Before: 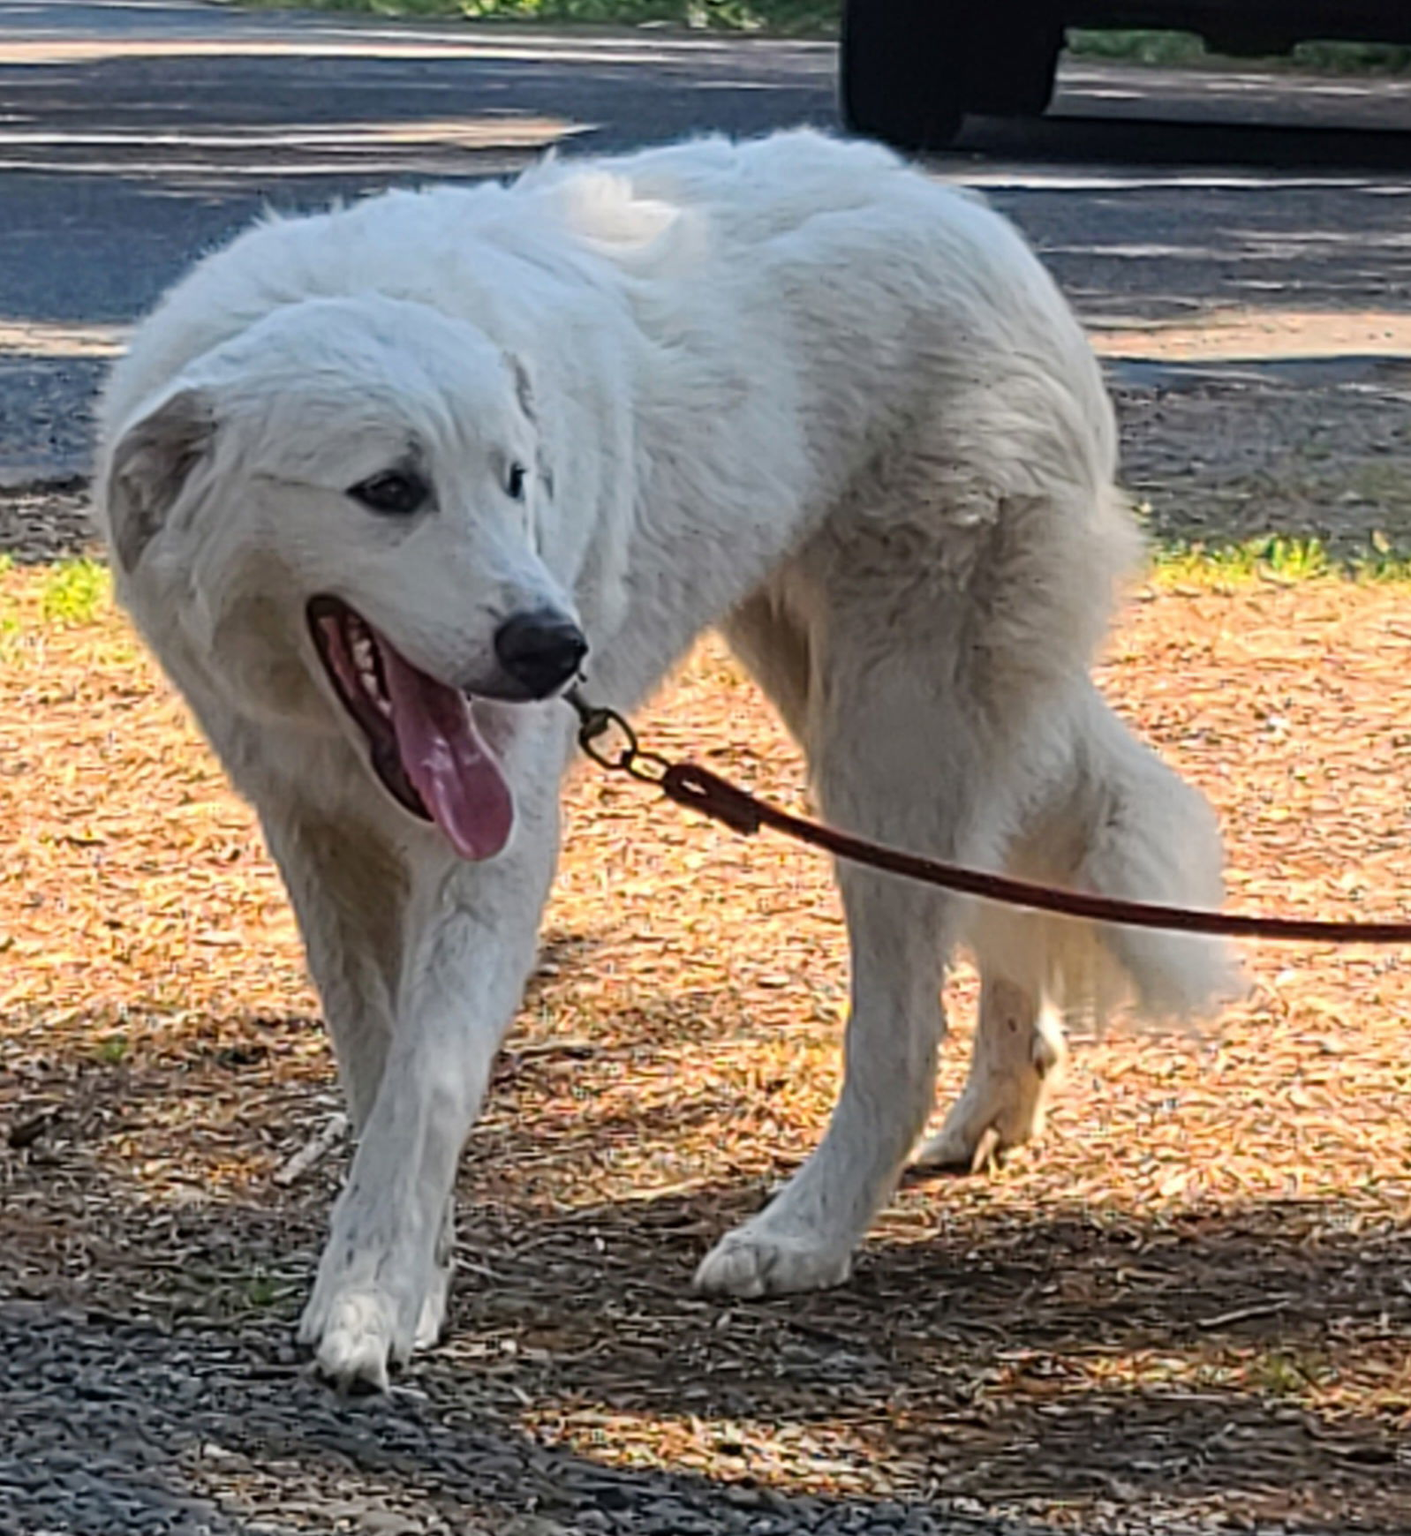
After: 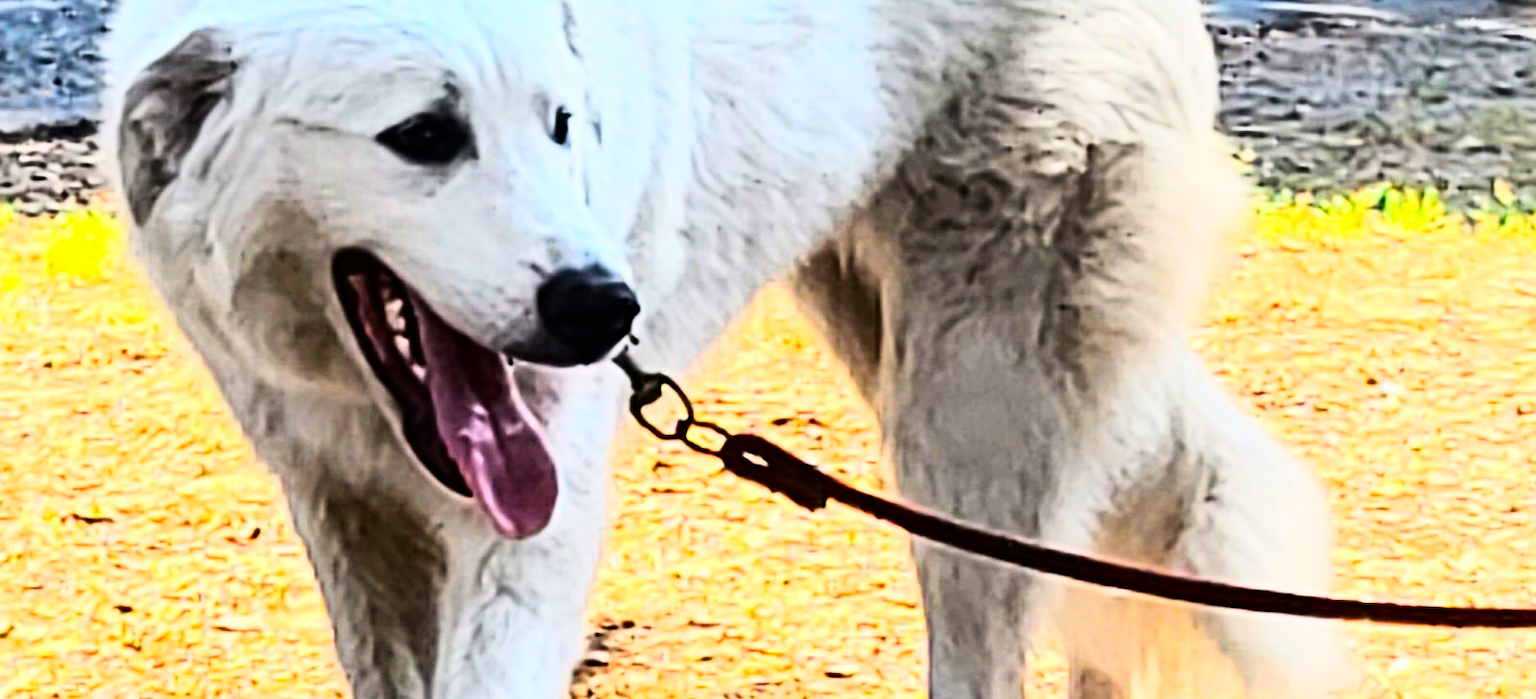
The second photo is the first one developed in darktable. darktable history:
contrast brightness saturation: contrast 0.18, saturation 0.3
rgb curve: curves: ch0 [(0, 0) (0.21, 0.15) (0.24, 0.21) (0.5, 0.75) (0.75, 0.96) (0.89, 0.99) (1, 1)]; ch1 [(0, 0.02) (0.21, 0.13) (0.25, 0.2) (0.5, 0.67) (0.75, 0.9) (0.89, 0.97) (1, 1)]; ch2 [(0, 0.02) (0.21, 0.13) (0.25, 0.2) (0.5, 0.67) (0.75, 0.9) (0.89, 0.97) (1, 1)], compensate middle gray true
crop and rotate: top 23.84%, bottom 34.294%
